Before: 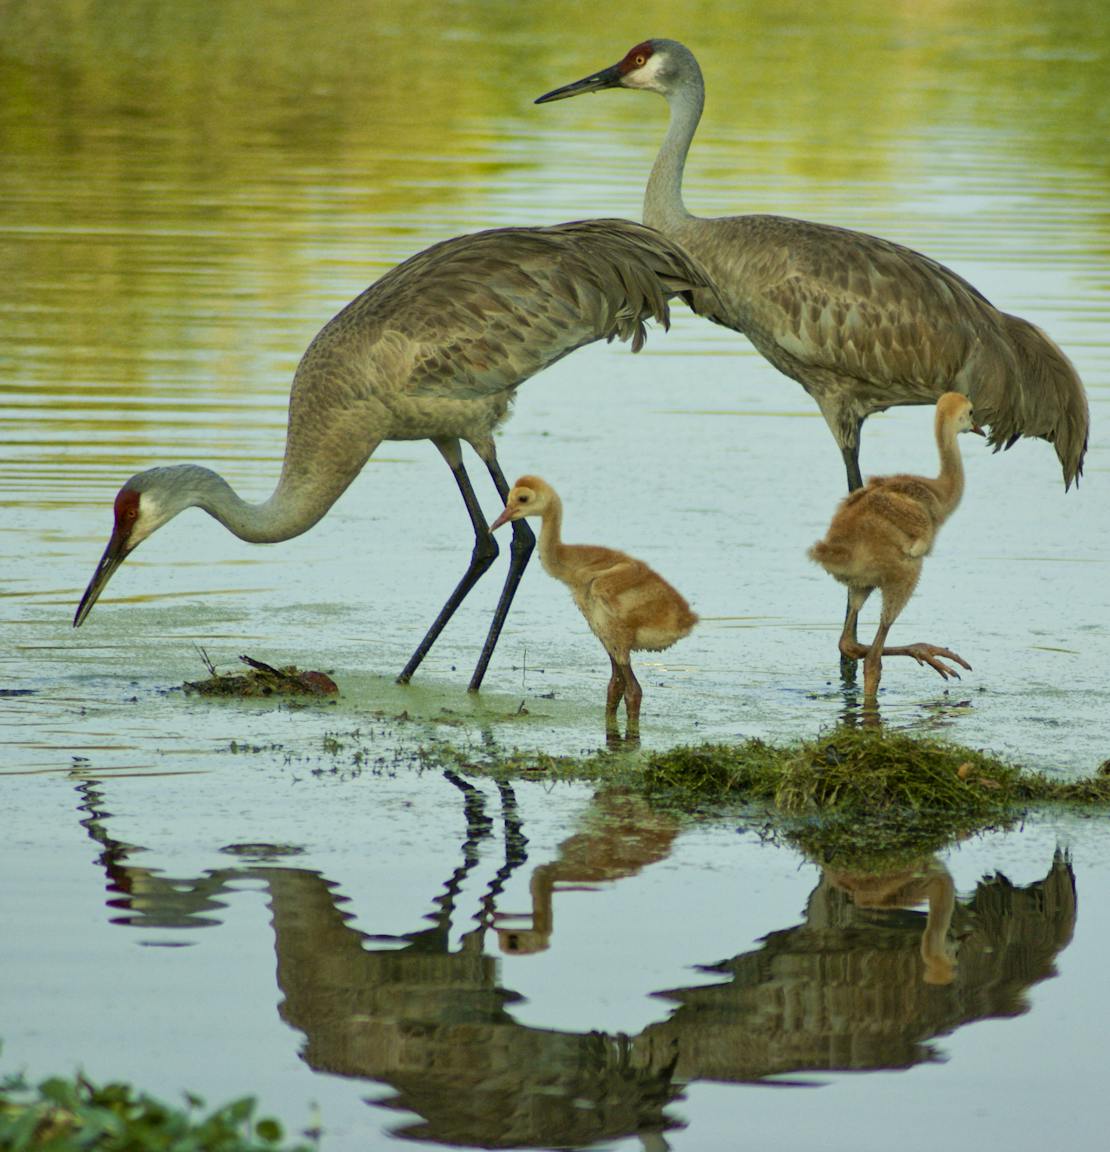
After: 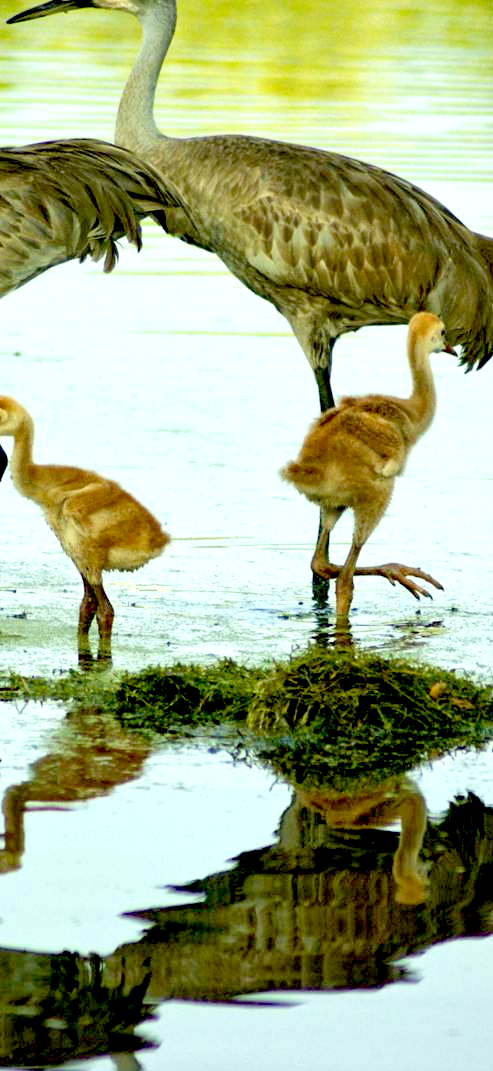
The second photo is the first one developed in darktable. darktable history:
exposure: black level correction 0.035, exposure 0.906 EV, compensate highlight preservation false
crop: left 47.611%, top 6.953%, right 7.887%
